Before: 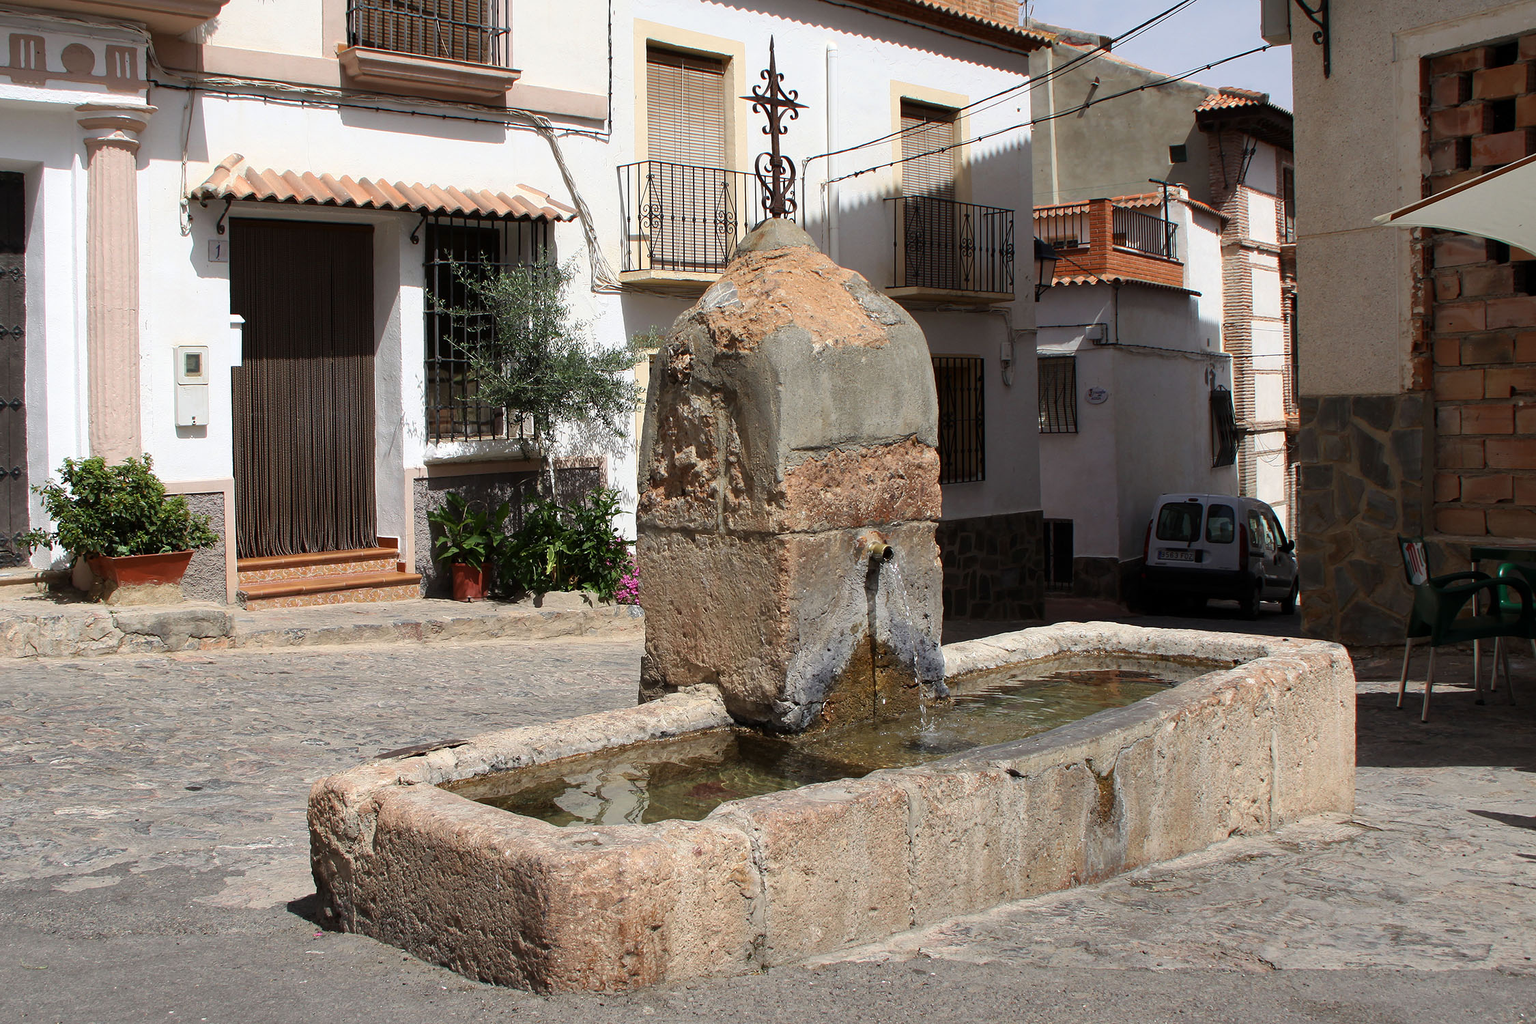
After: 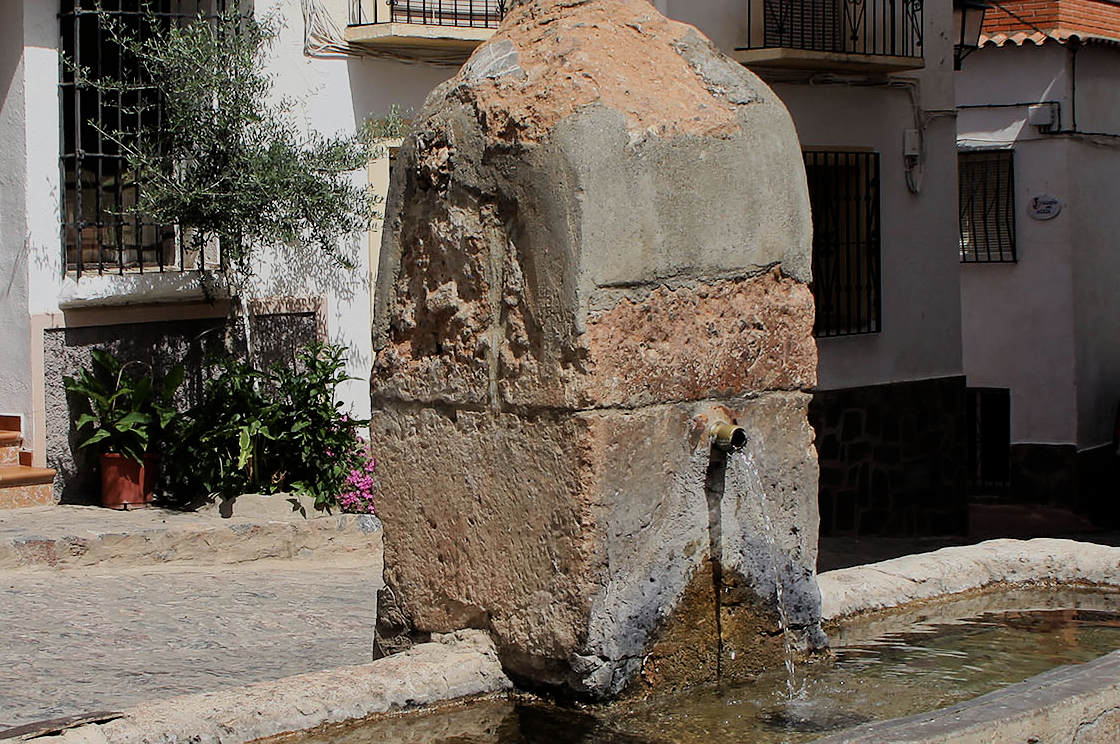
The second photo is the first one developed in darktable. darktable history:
sharpen: radius 1.439, amount 0.409, threshold 1.715
filmic rgb: black relative exposure -7.65 EV, white relative exposure 4.56 EV, hardness 3.61
crop: left 24.994%, top 24.845%, right 25.037%, bottom 25.495%
